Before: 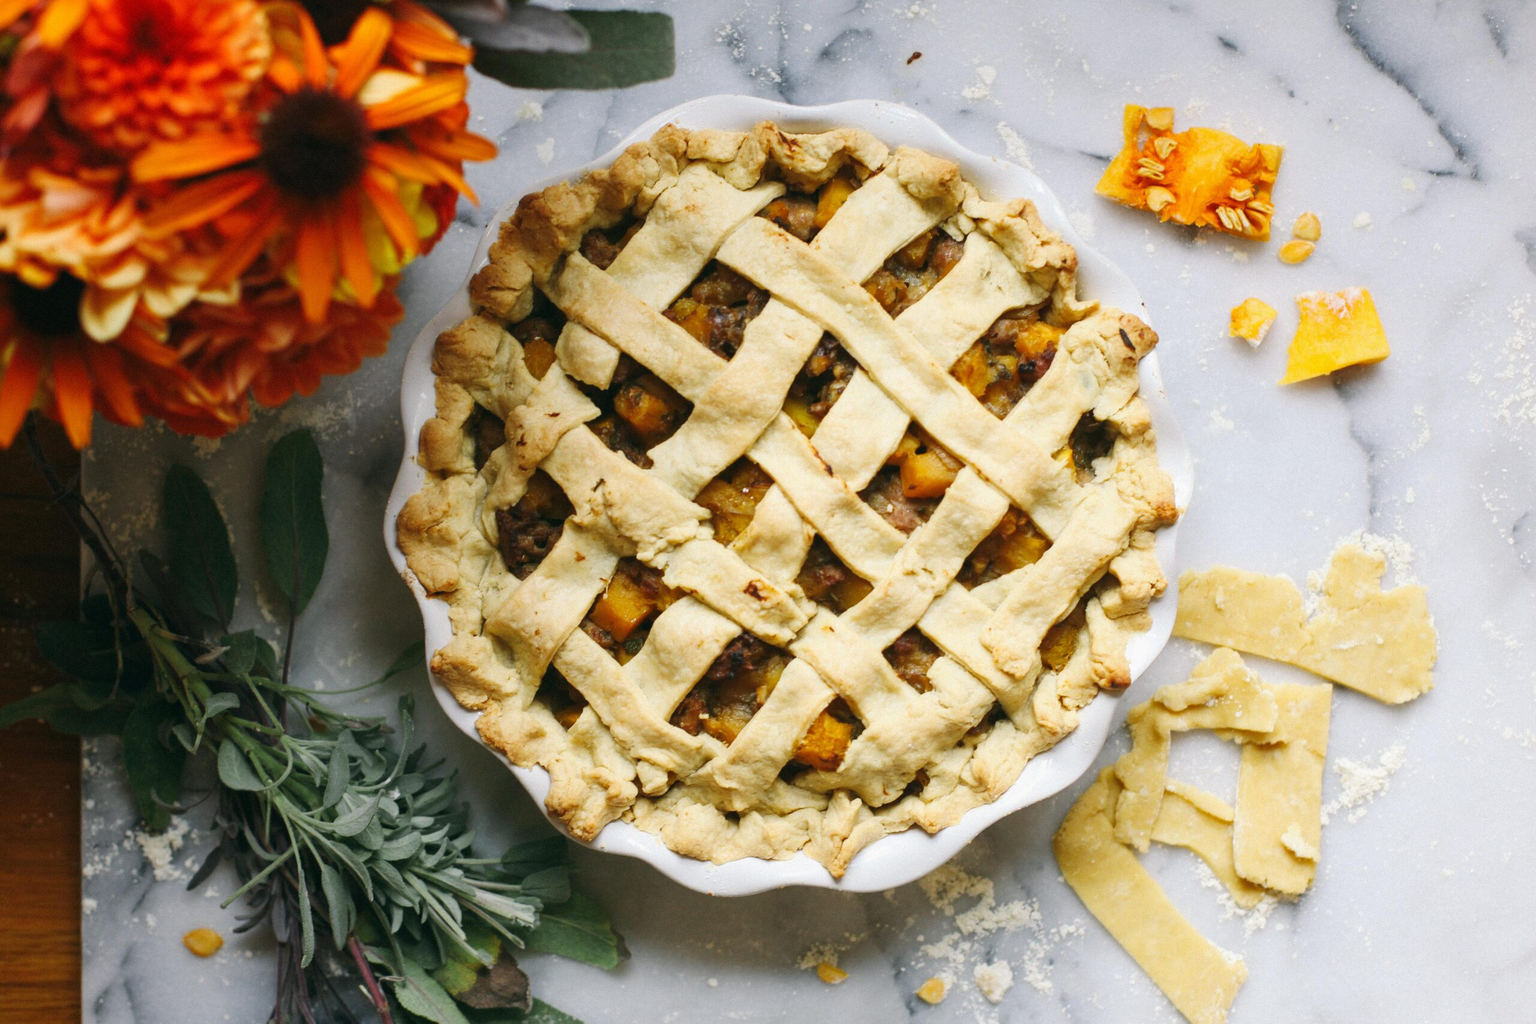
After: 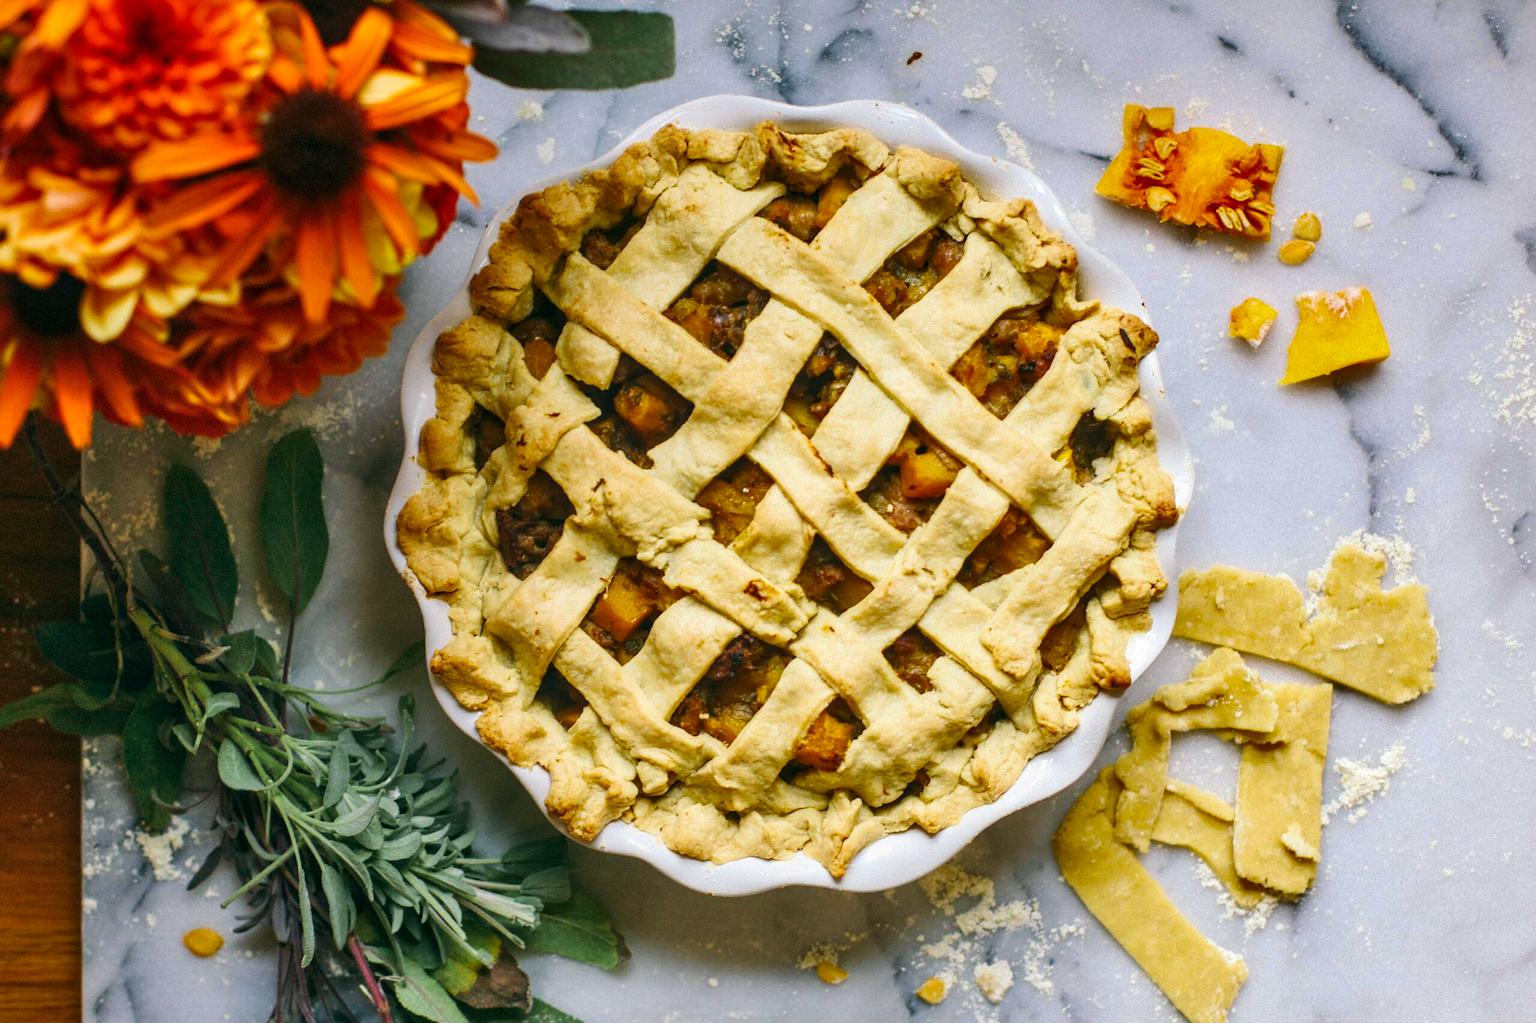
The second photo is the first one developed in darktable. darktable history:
local contrast: on, module defaults
shadows and highlights: soften with gaussian
color balance rgb: perceptual saturation grading › global saturation 20%, global vibrance 20%
velvia: on, module defaults
